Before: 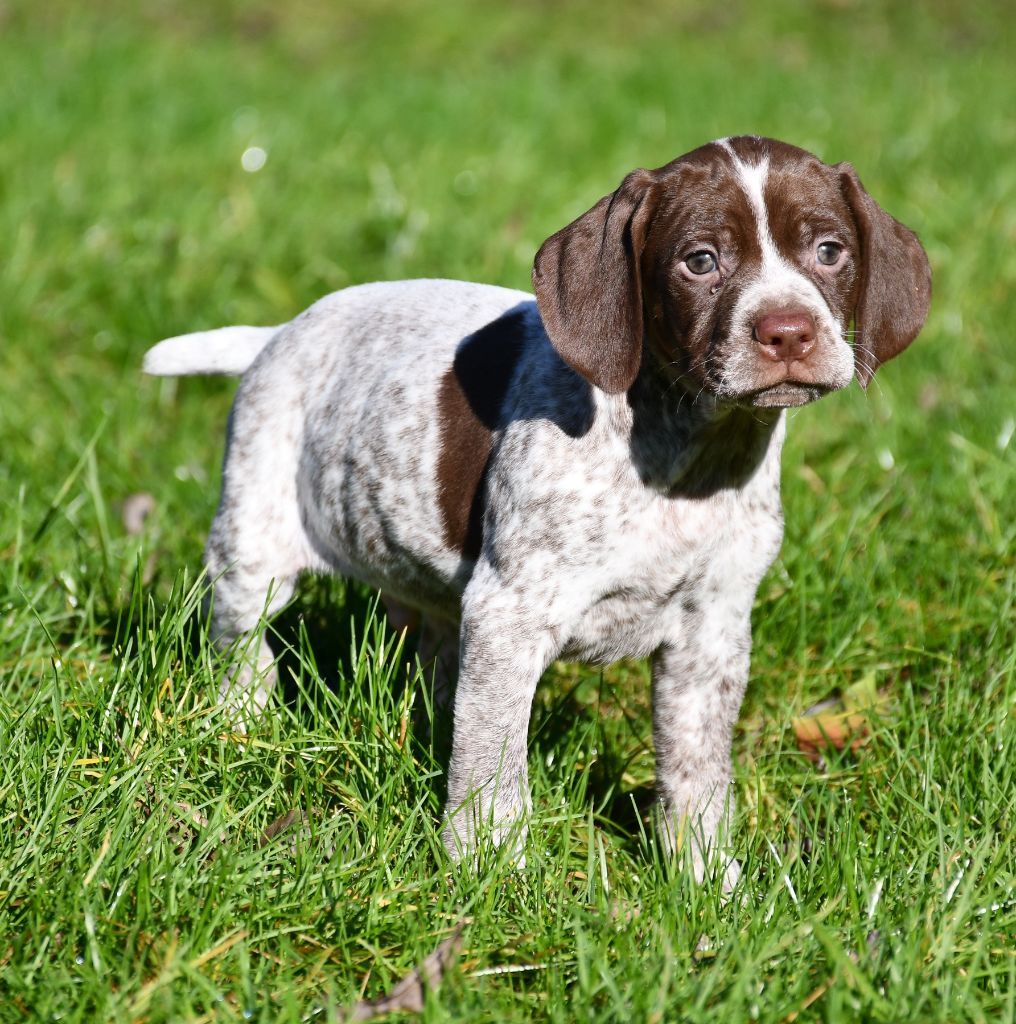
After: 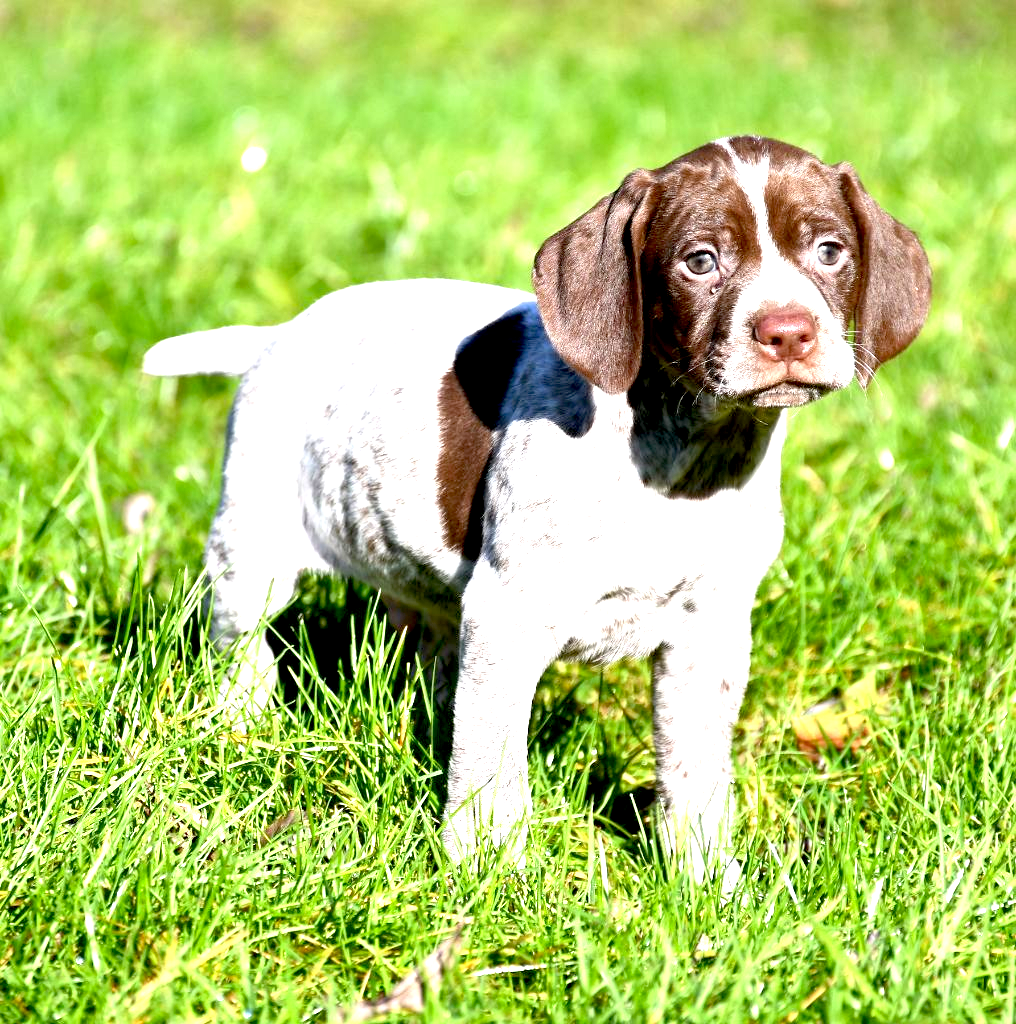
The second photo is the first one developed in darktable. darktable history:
exposure: black level correction 0.008, exposure 1.437 EV, compensate exposure bias true, compensate highlight preservation false
